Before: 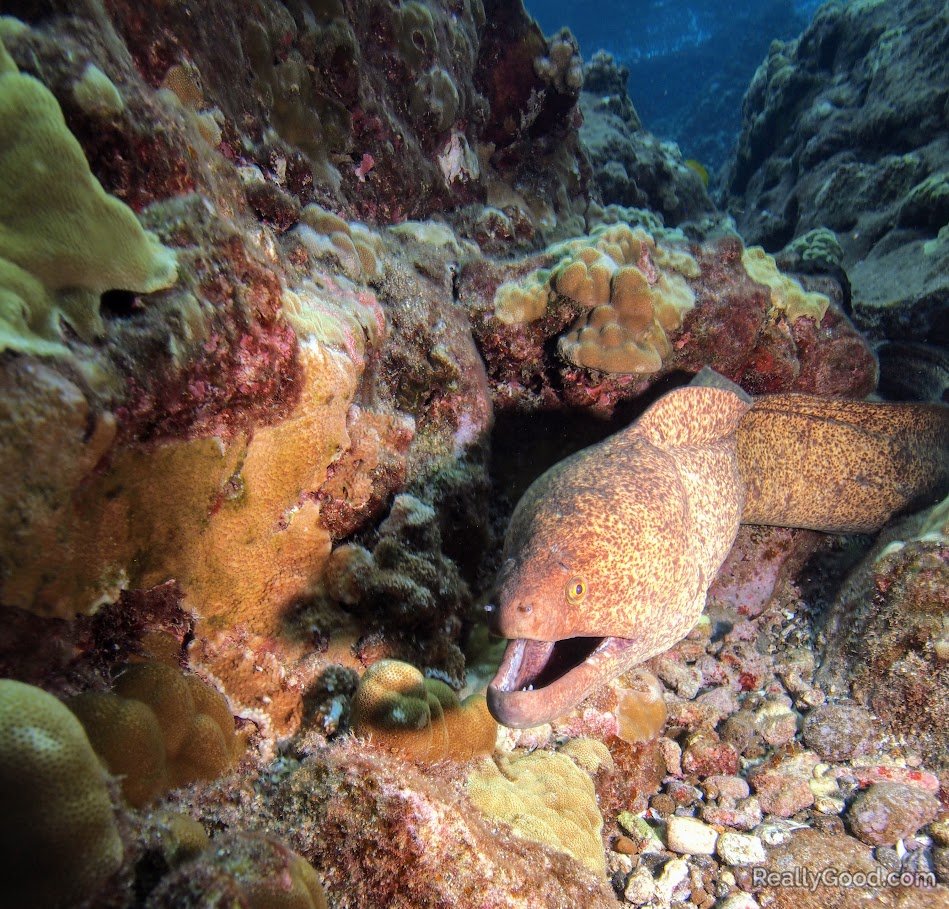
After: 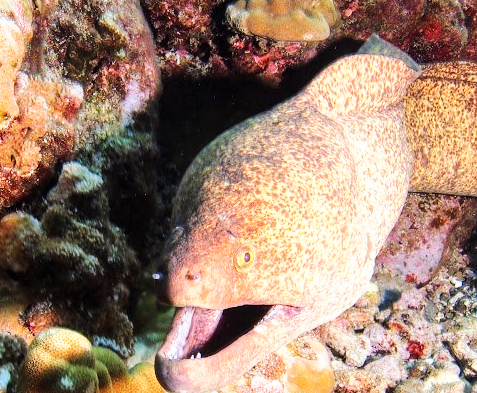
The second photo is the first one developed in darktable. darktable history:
crop: left 35.03%, top 36.625%, right 14.663%, bottom 20.057%
tone curve: curves: ch0 [(0, 0) (0.003, 0.003) (0.011, 0.009) (0.025, 0.022) (0.044, 0.037) (0.069, 0.051) (0.1, 0.079) (0.136, 0.114) (0.177, 0.152) (0.224, 0.212) (0.277, 0.281) (0.335, 0.358) (0.399, 0.459) (0.468, 0.573) (0.543, 0.684) (0.623, 0.779) (0.709, 0.866) (0.801, 0.949) (0.898, 0.98) (1, 1)], preserve colors none
